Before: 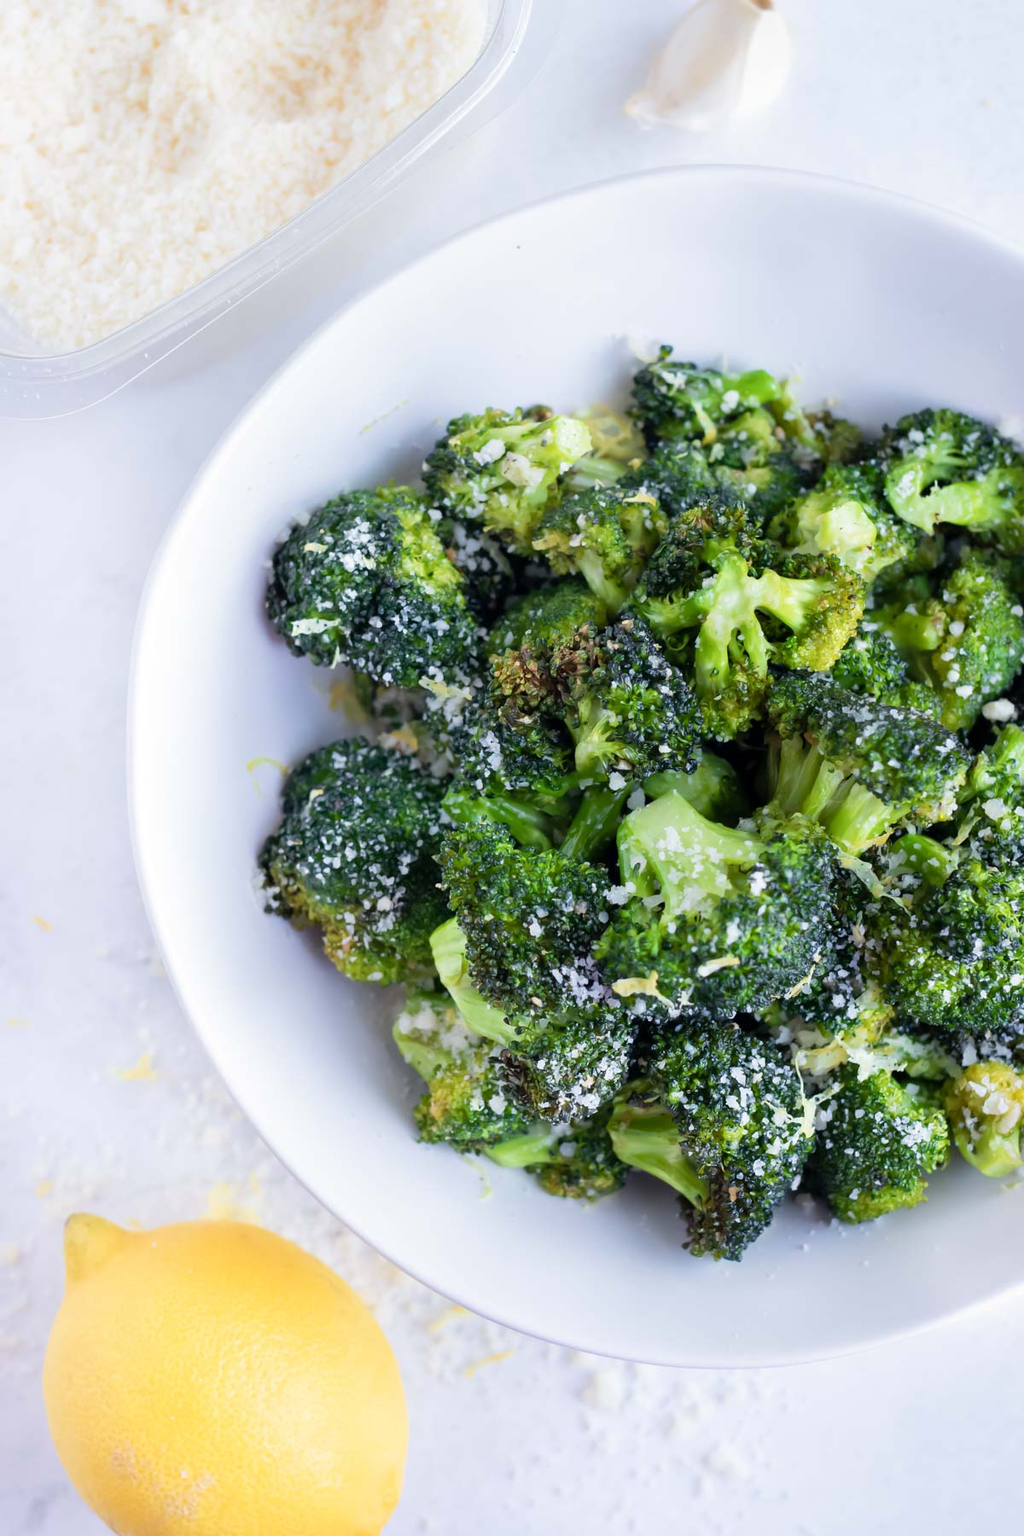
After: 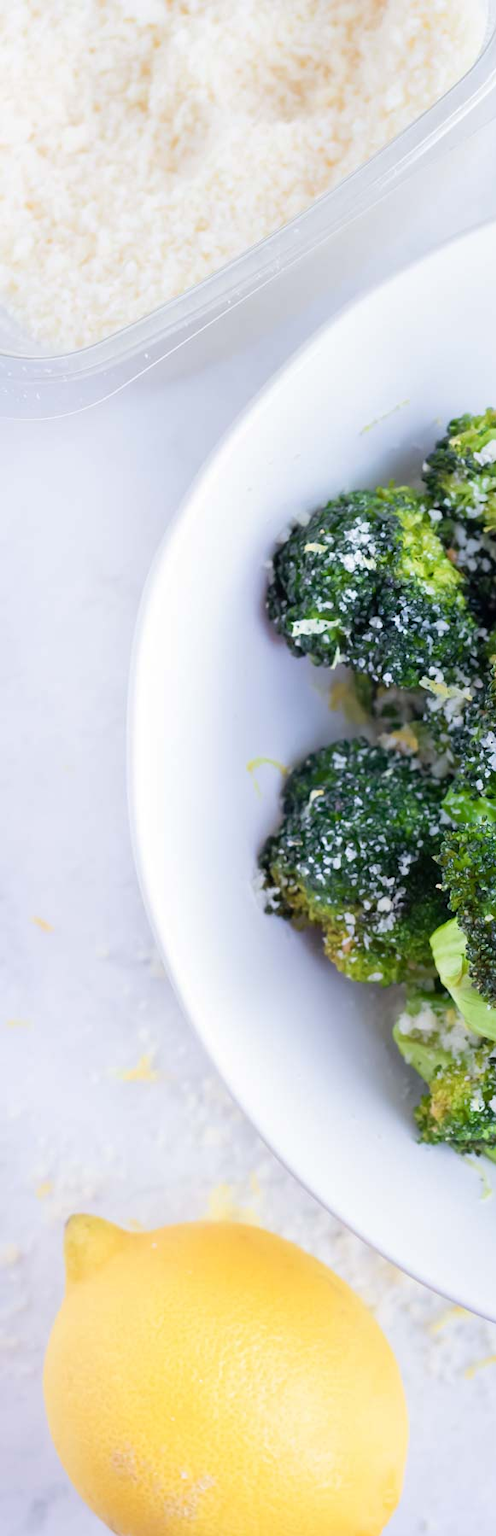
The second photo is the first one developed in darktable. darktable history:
crop and rotate: left 0.041%, top 0%, right 51.456%
